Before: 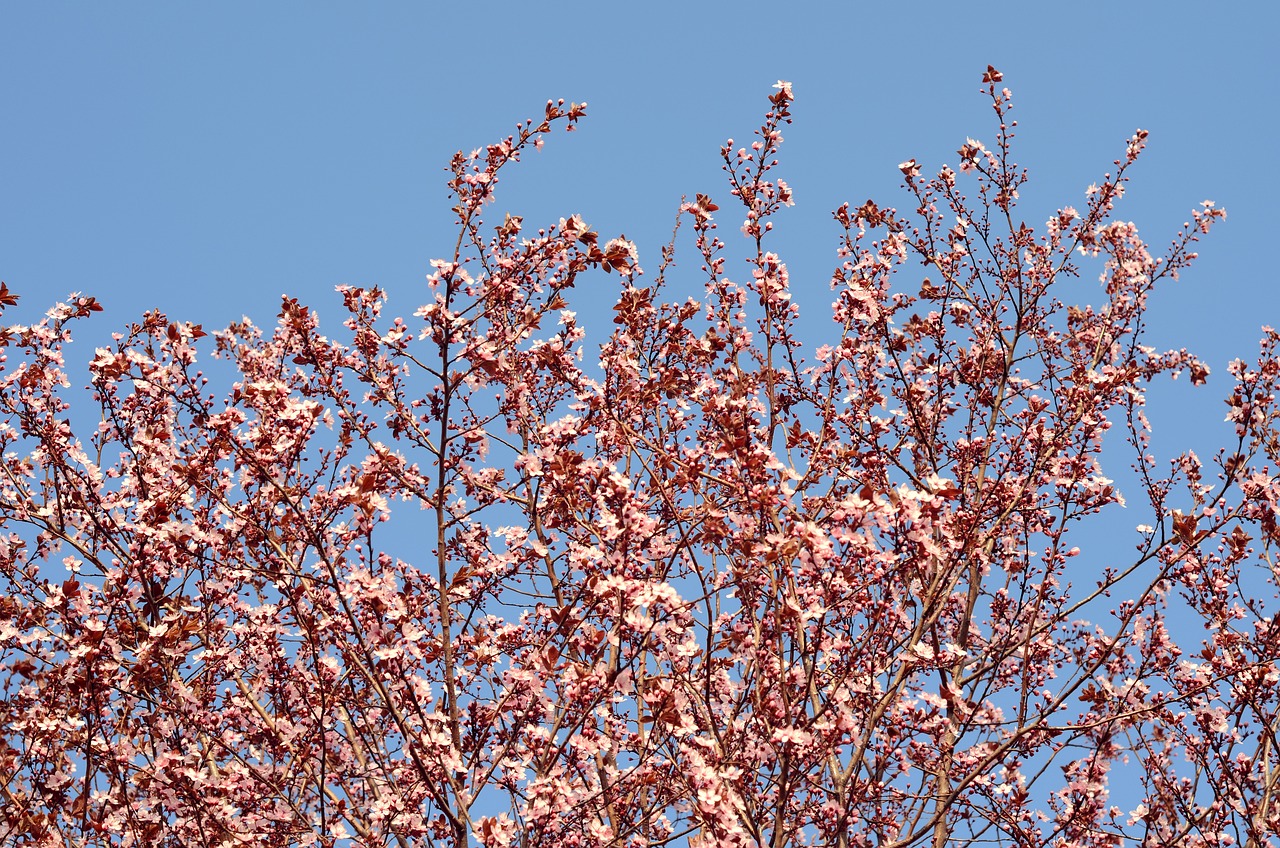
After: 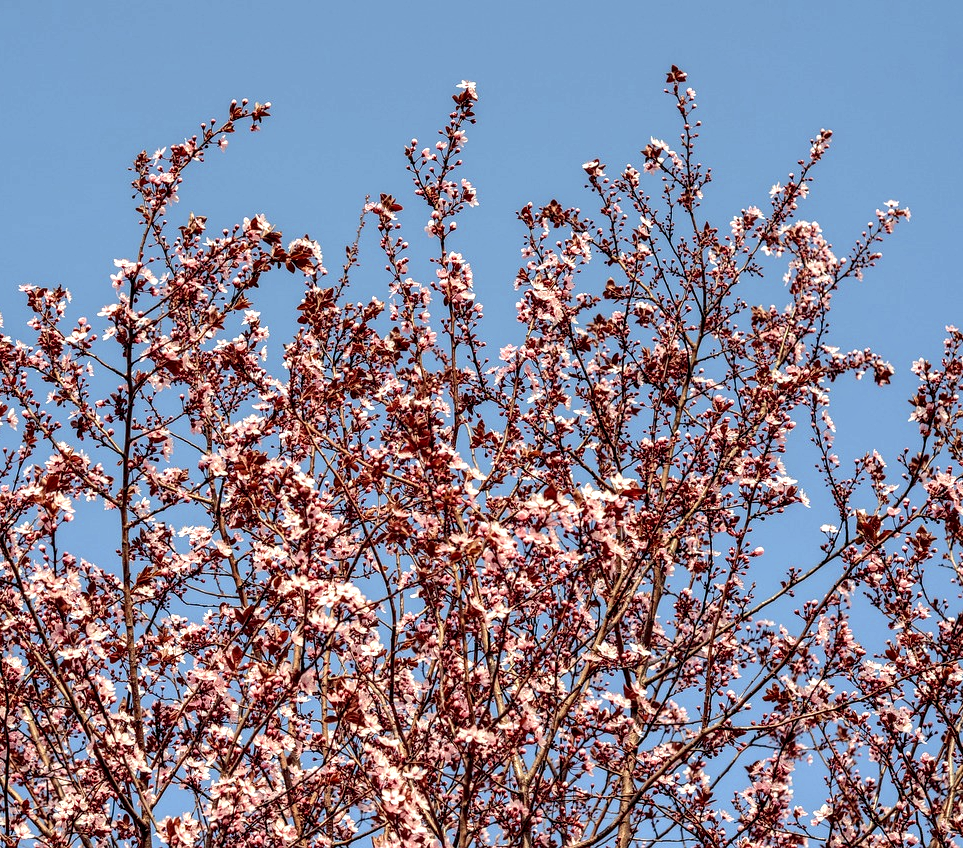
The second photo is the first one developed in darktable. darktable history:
crop and rotate: left 24.749%
local contrast: highlights 17%, detail 185%
